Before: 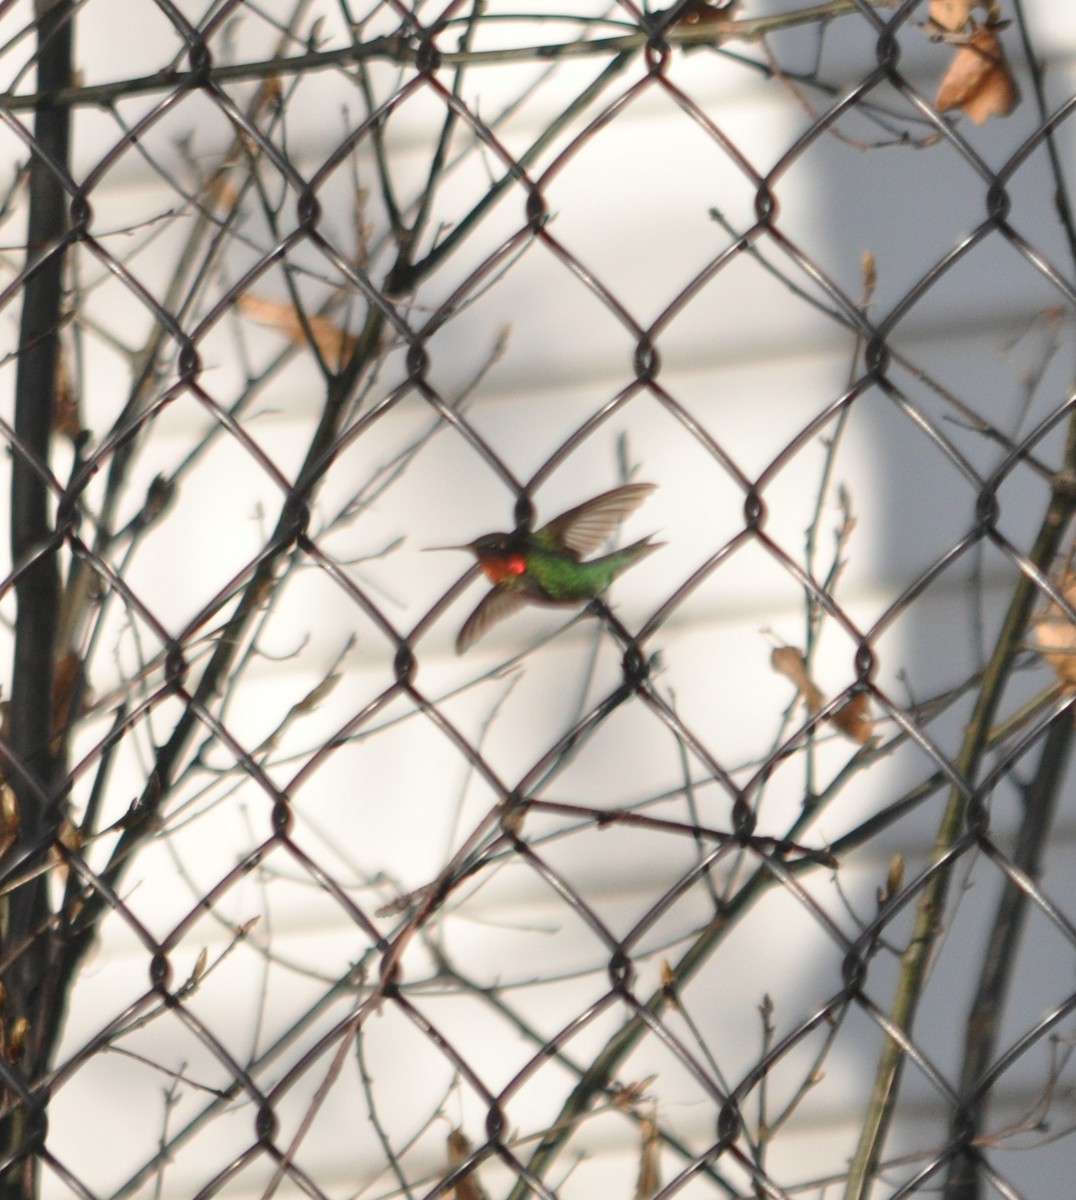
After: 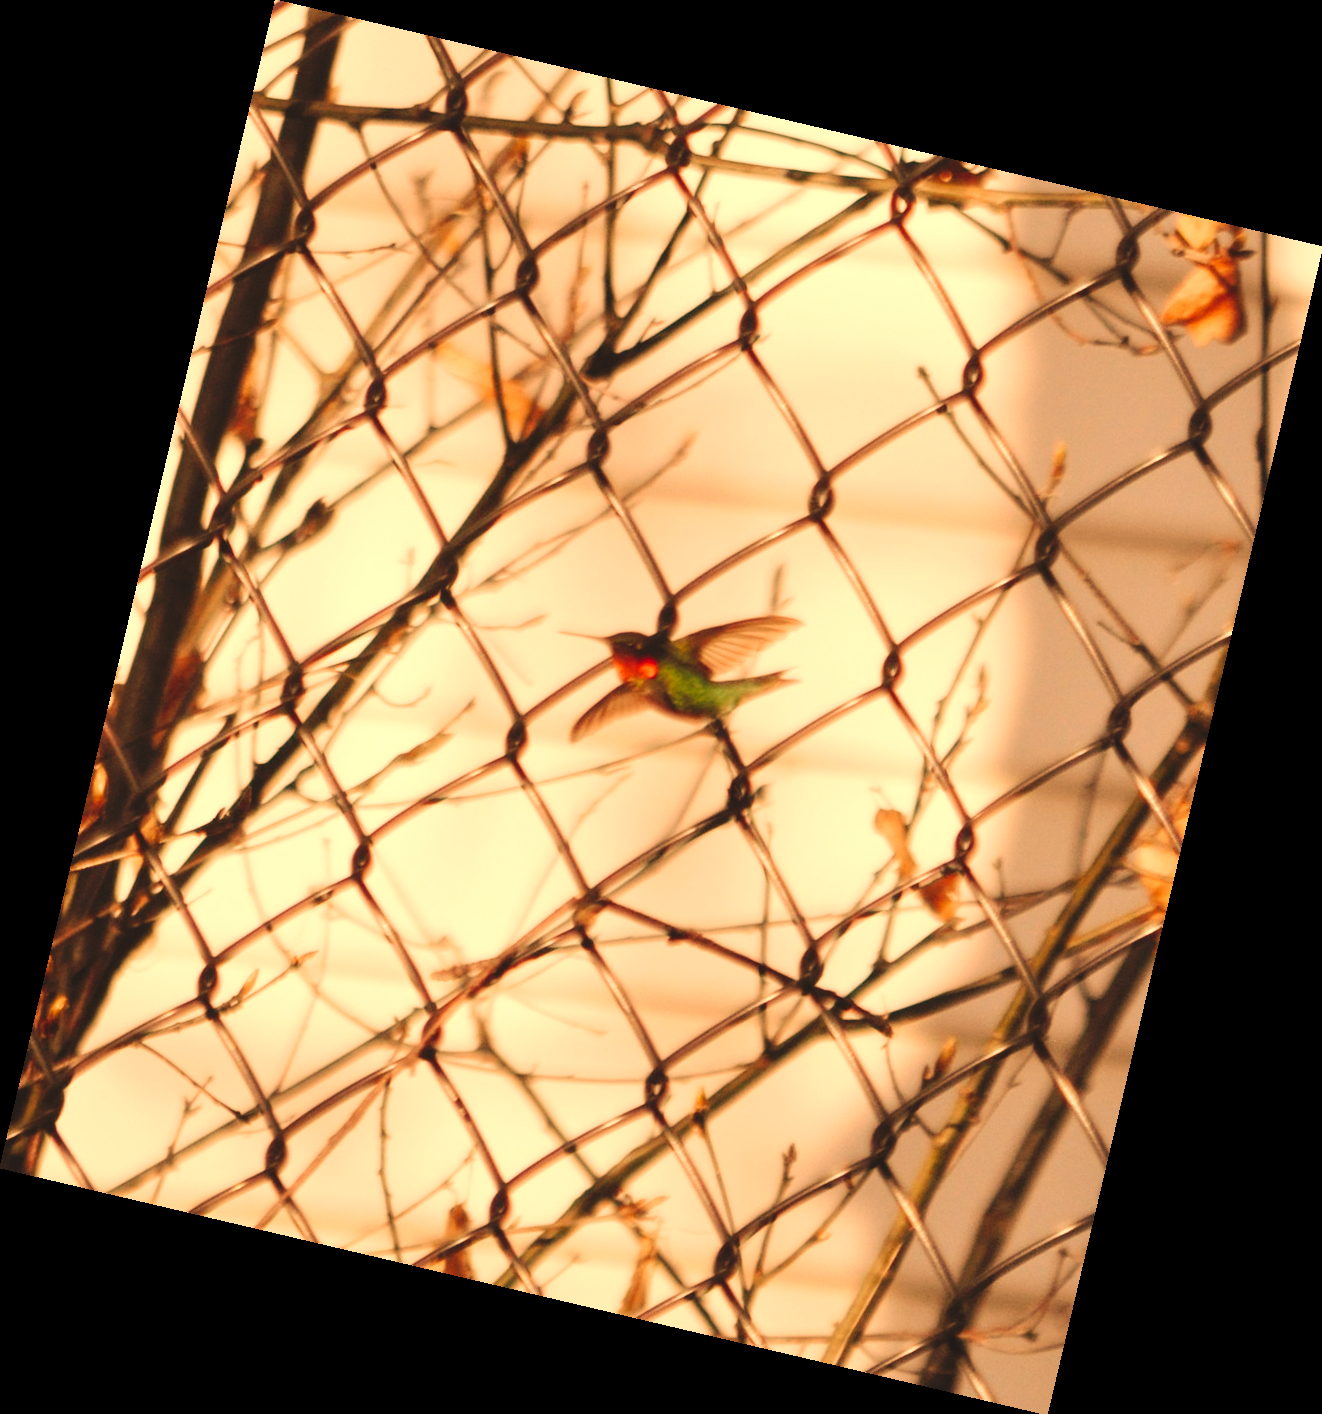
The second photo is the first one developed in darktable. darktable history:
rotate and perspective: rotation 13.27°, automatic cropping off
tone curve: curves: ch0 [(0, 0) (0.003, 0.077) (0.011, 0.078) (0.025, 0.078) (0.044, 0.08) (0.069, 0.088) (0.1, 0.102) (0.136, 0.12) (0.177, 0.148) (0.224, 0.191) (0.277, 0.261) (0.335, 0.335) (0.399, 0.419) (0.468, 0.522) (0.543, 0.611) (0.623, 0.702) (0.709, 0.779) (0.801, 0.855) (0.898, 0.918) (1, 1)], preserve colors none
white balance: red 1.467, blue 0.684
